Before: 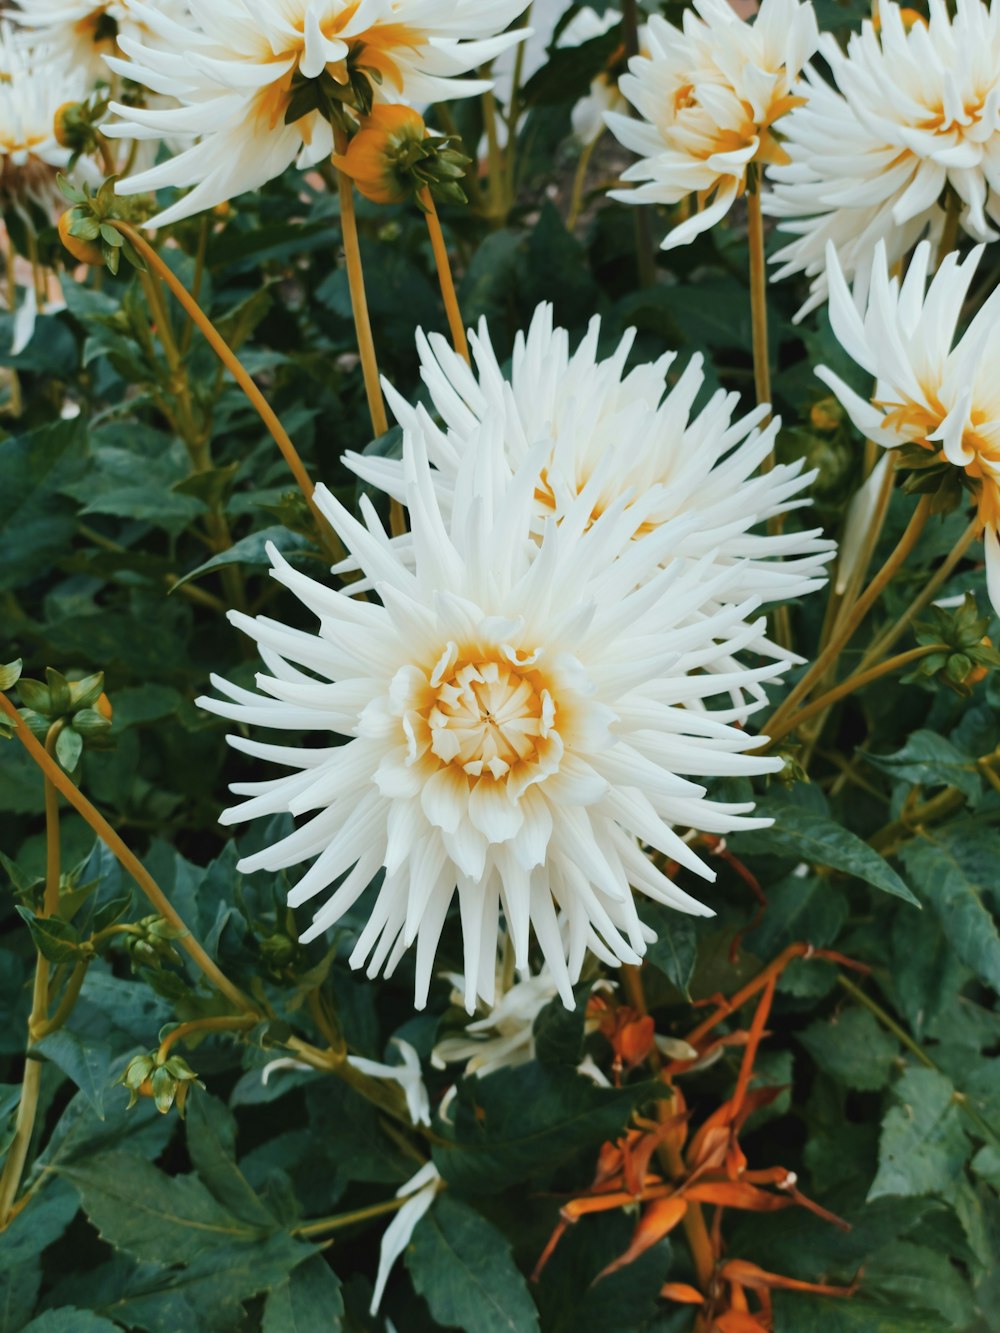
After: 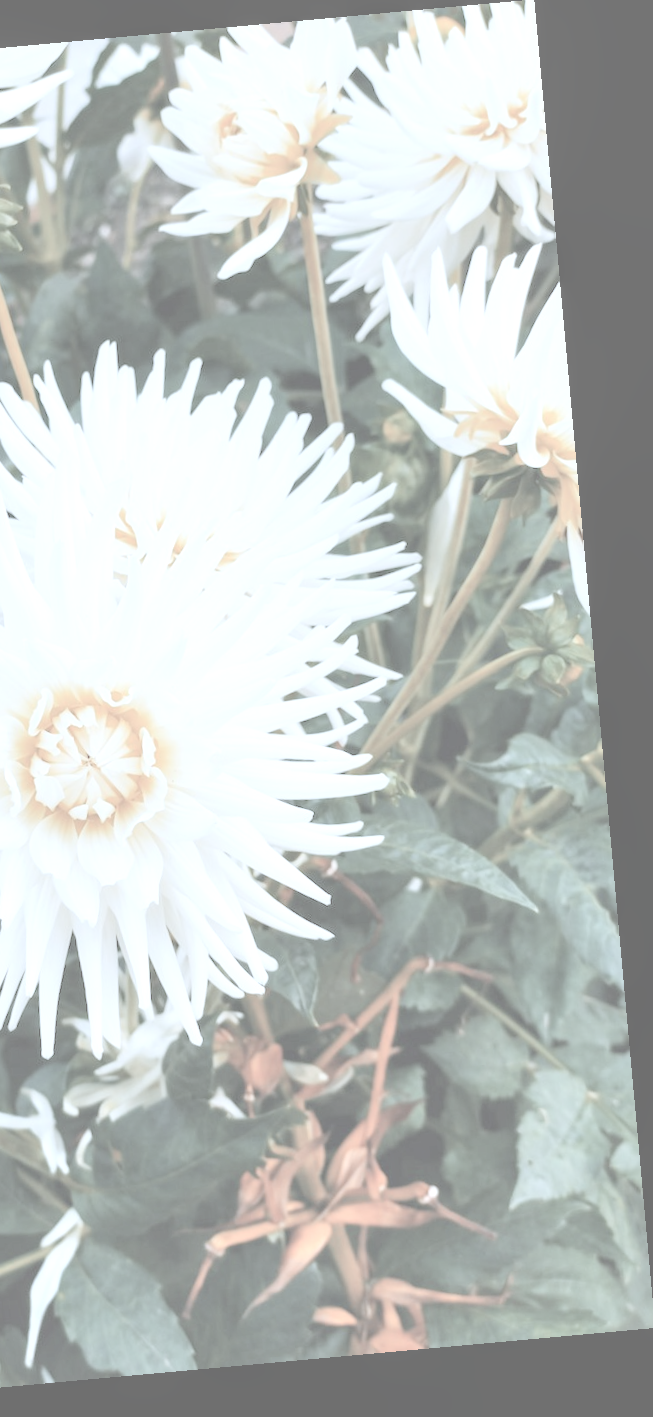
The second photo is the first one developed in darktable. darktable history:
contrast brightness saturation: contrast -0.32, brightness 0.75, saturation -0.78
rotate and perspective: rotation -5.2°, automatic cropping off
color calibration: illuminant custom, x 0.39, y 0.392, temperature 3856.94 K
crop: left 41.402%
exposure: black level correction 0, exposure 1.388 EV, compensate exposure bias true, compensate highlight preservation false
local contrast: on, module defaults
